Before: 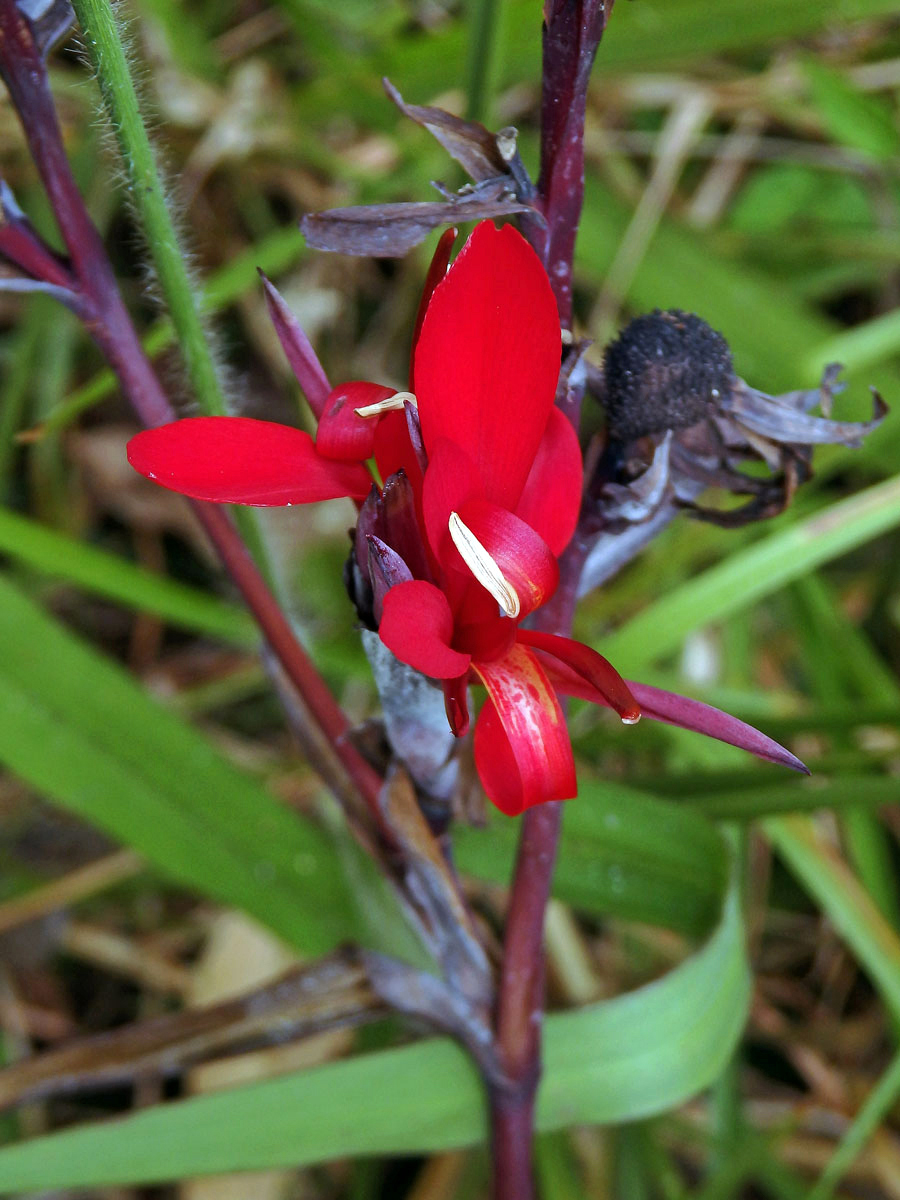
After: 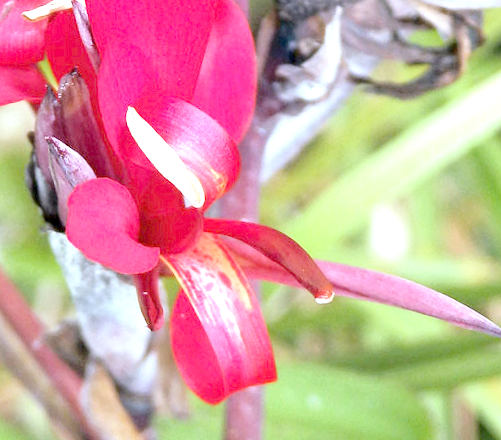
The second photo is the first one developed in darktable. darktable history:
rotate and perspective: rotation -4.86°, automatic cropping off
tone equalizer "contrast tone curve: medium": -8 EV -0.75 EV, -7 EV -0.7 EV, -6 EV -0.6 EV, -5 EV -0.4 EV, -3 EV 0.4 EV, -2 EV 0.6 EV, -1 EV 0.7 EV, +0 EV 0.75 EV, edges refinement/feathering 500, mask exposure compensation -1.57 EV, preserve details no
exposure: exposure 0.078 EV
crop: left 36.607%, top 34.735%, right 13.146%, bottom 30.611%
